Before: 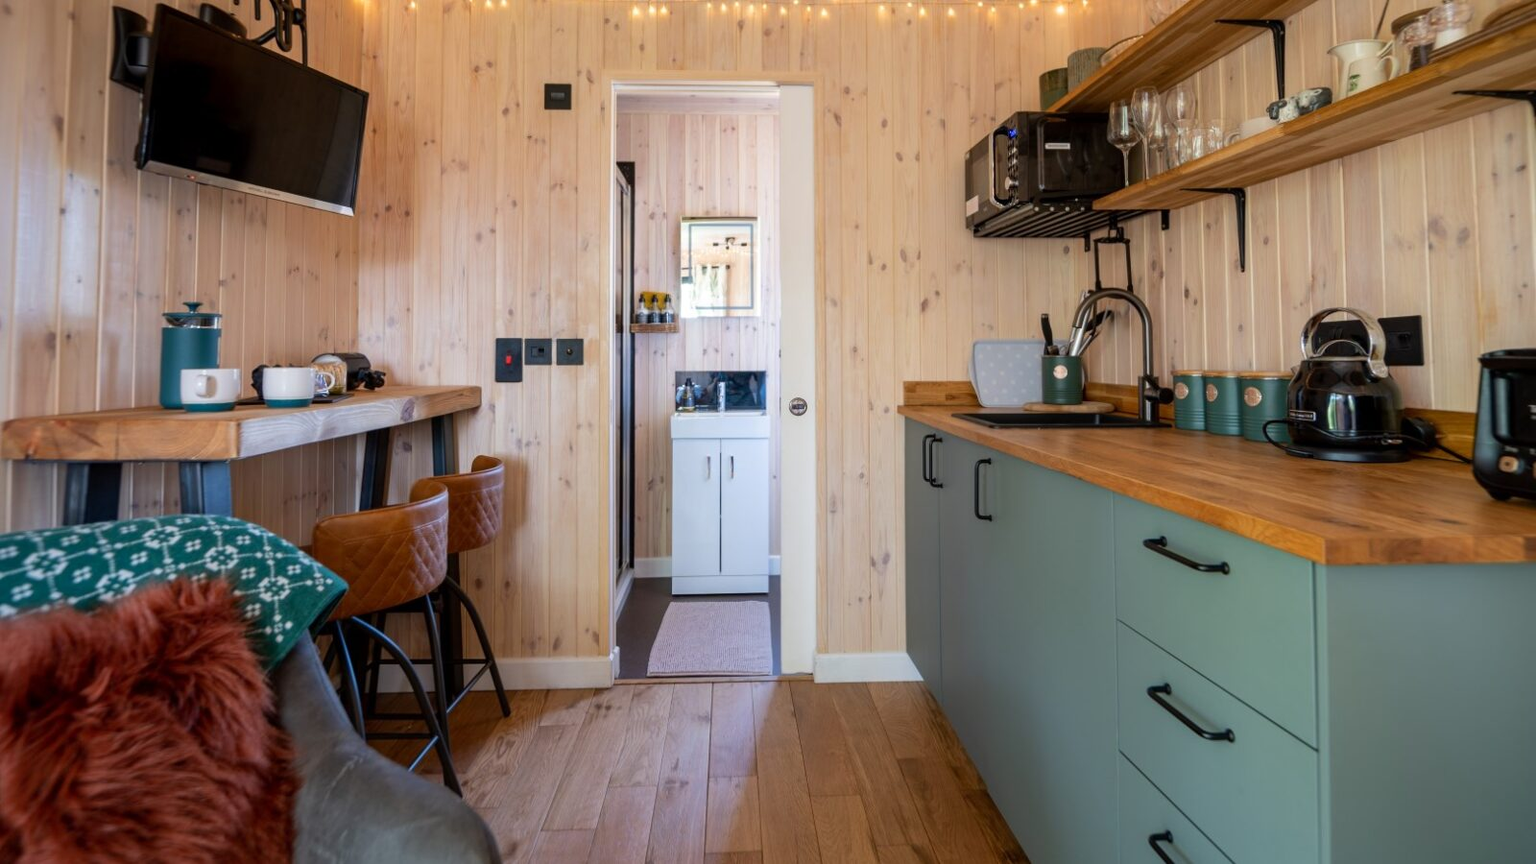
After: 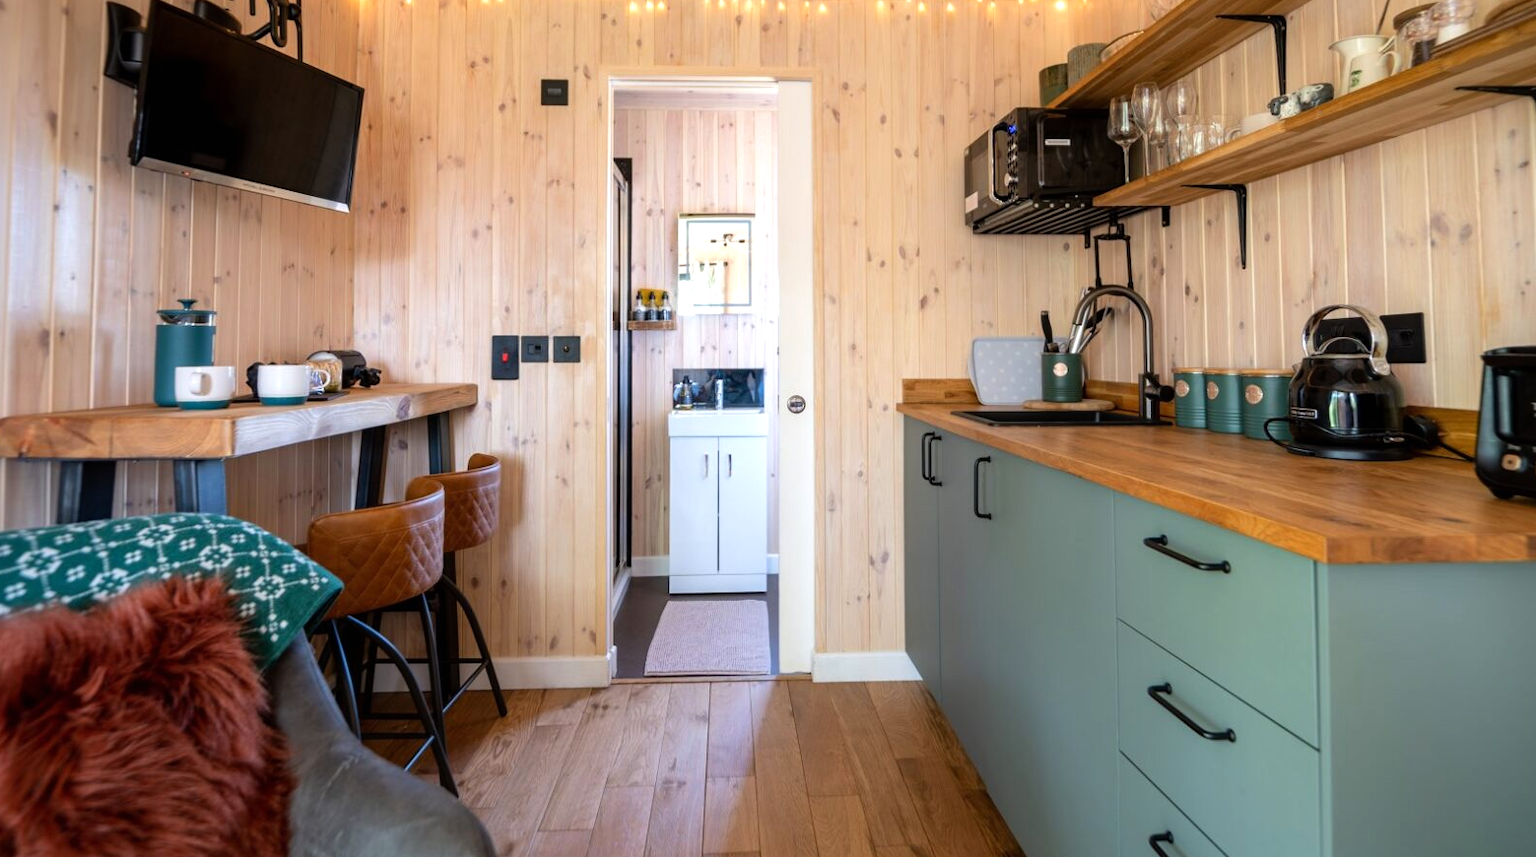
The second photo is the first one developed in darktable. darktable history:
tone equalizer: -8 EV -0.378 EV, -7 EV -0.377 EV, -6 EV -0.3 EV, -5 EV -0.202 EV, -3 EV 0.25 EV, -2 EV 0.356 EV, -1 EV 0.41 EV, +0 EV 0.443 EV
exposure: black level correction 0, exposure 0 EV, compensate highlight preservation false
crop: left 0.471%, top 0.621%, right 0.148%, bottom 0.662%
